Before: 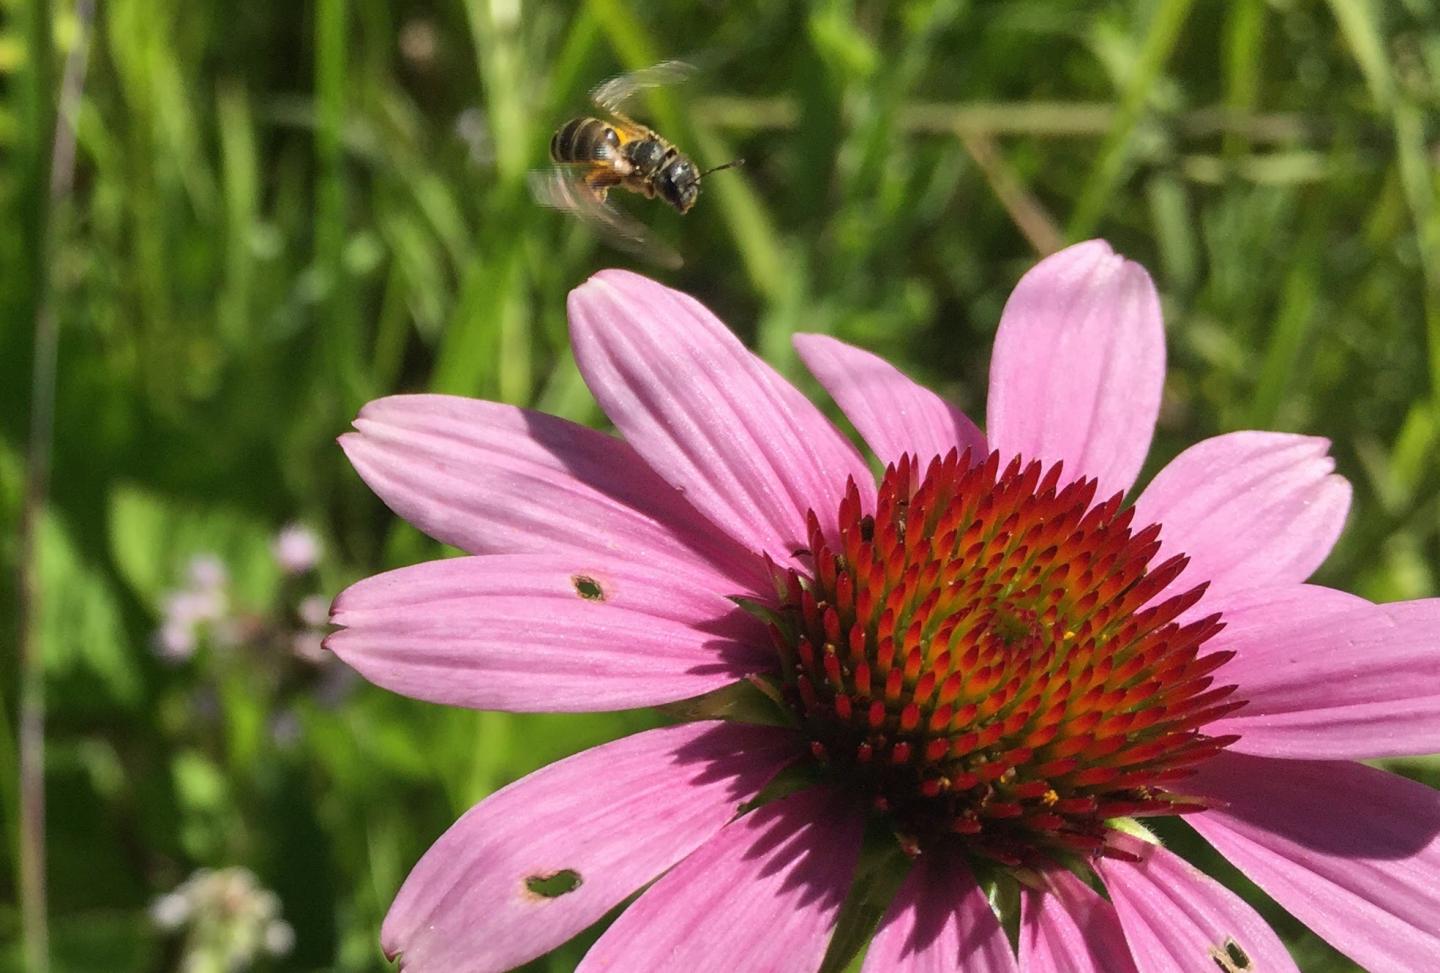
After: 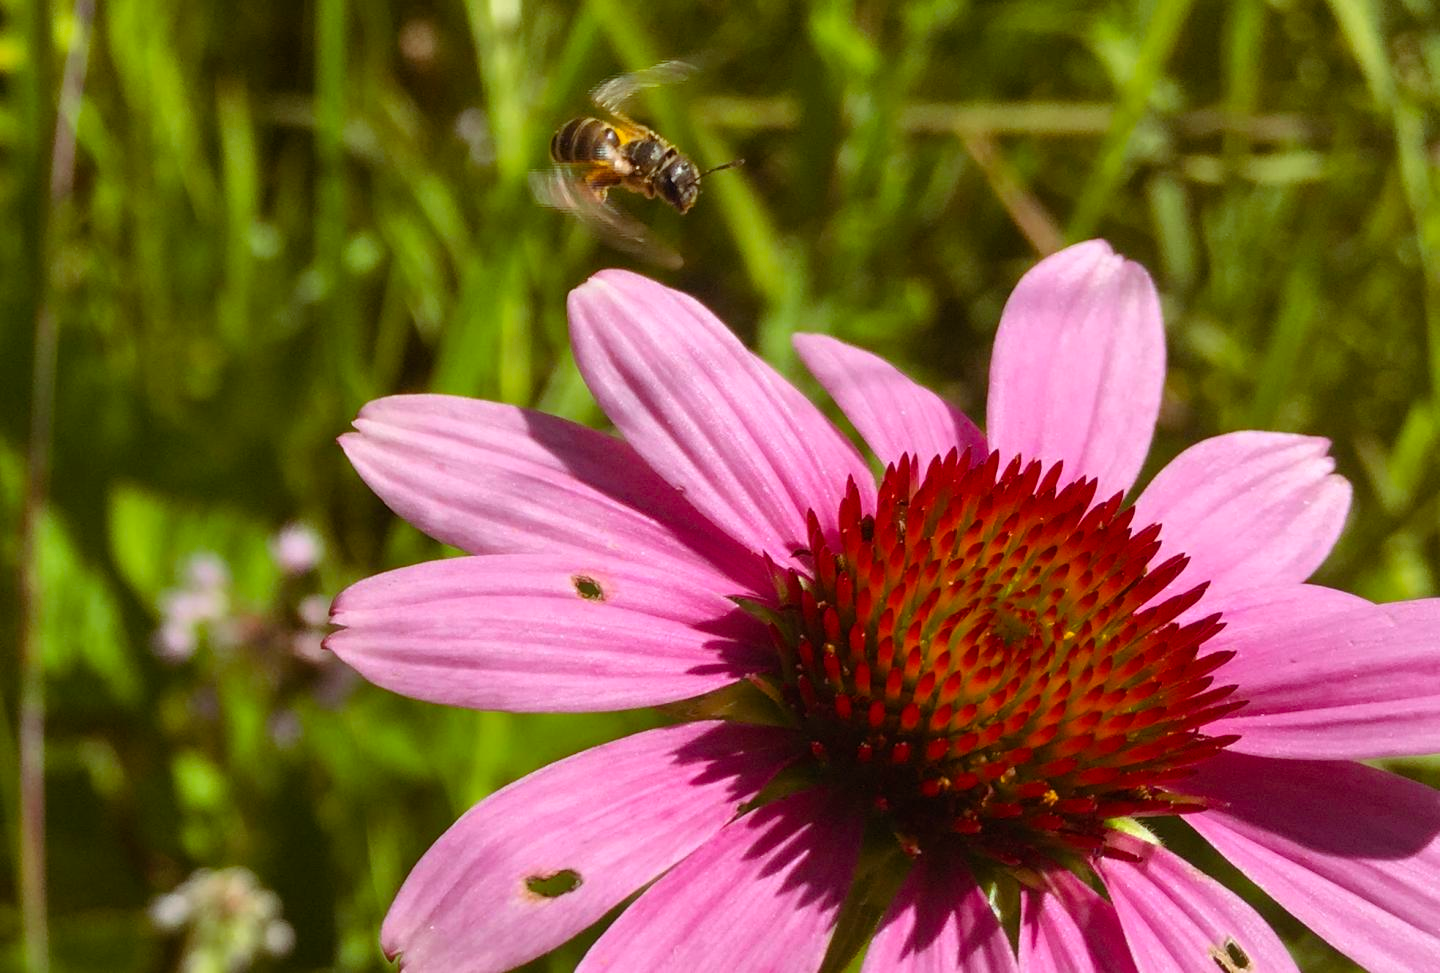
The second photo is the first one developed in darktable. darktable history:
color balance rgb: shadows lift › chroma 9.888%, shadows lift › hue 44.7°, perceptual saturation grading › global saturation 24.989%
